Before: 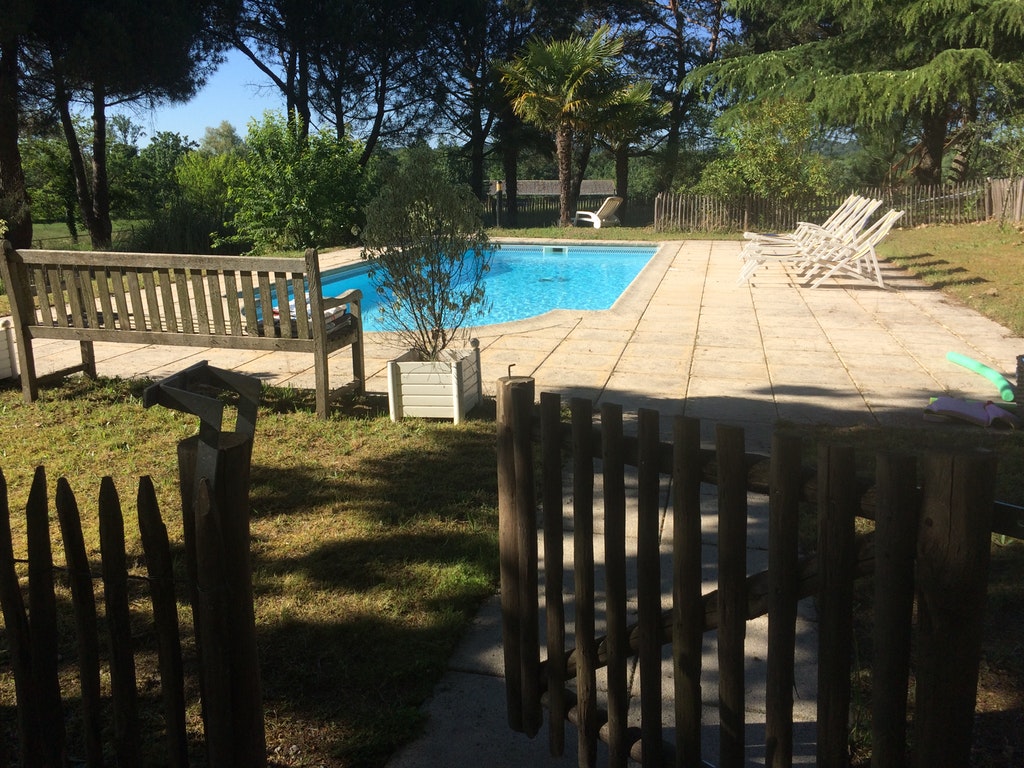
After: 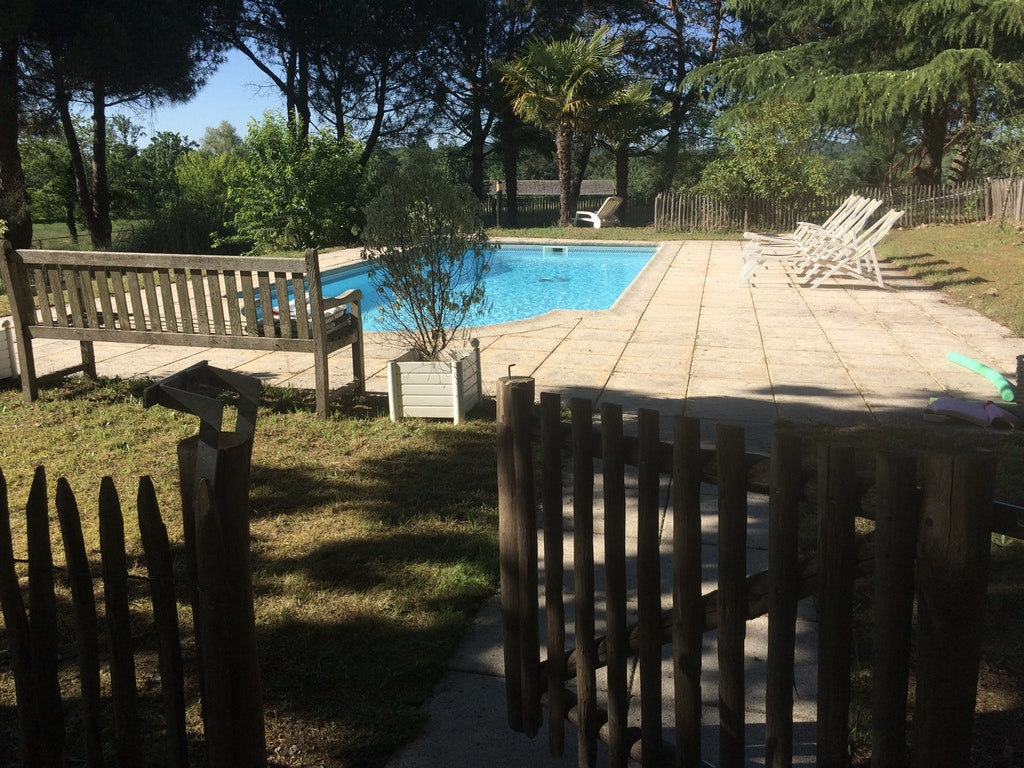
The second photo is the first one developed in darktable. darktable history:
color correction: highlights b* 0.009, saturation 0.846
